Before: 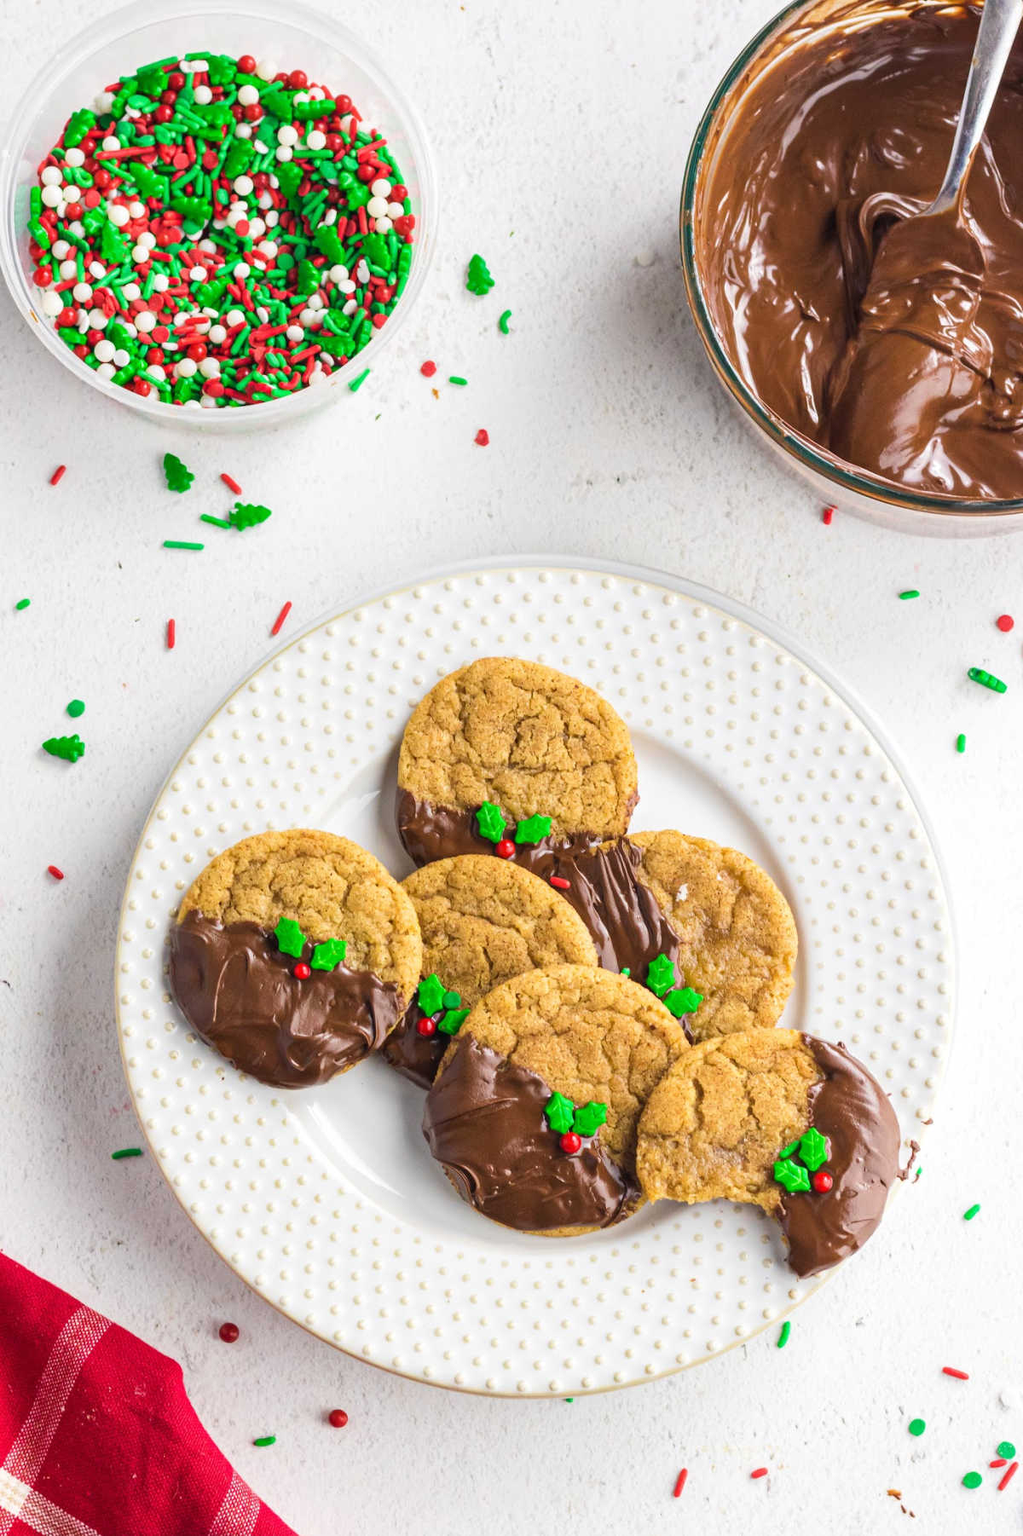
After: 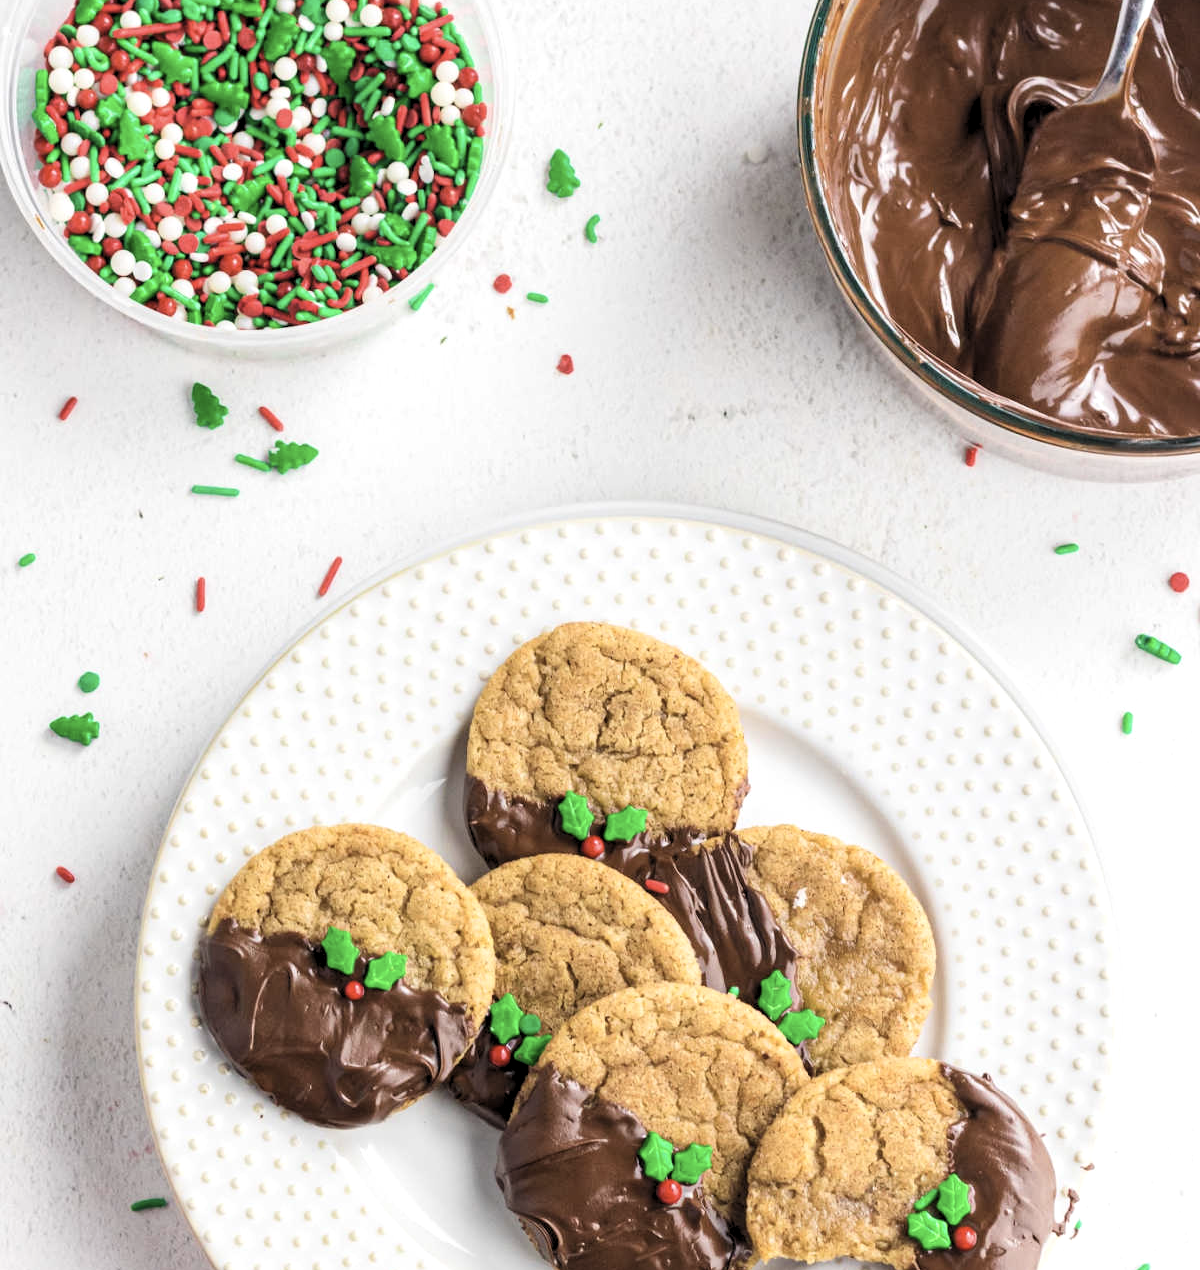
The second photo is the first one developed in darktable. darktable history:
contrast brightness saturation: contrast 0.1, saturation -0.285
levels: levels [0.073, 0.497, 0.972]
crop and rotate: top 8.284%, bottom 21.221%
exposure: compensate exposure bias true, compensate highlight preservation false
